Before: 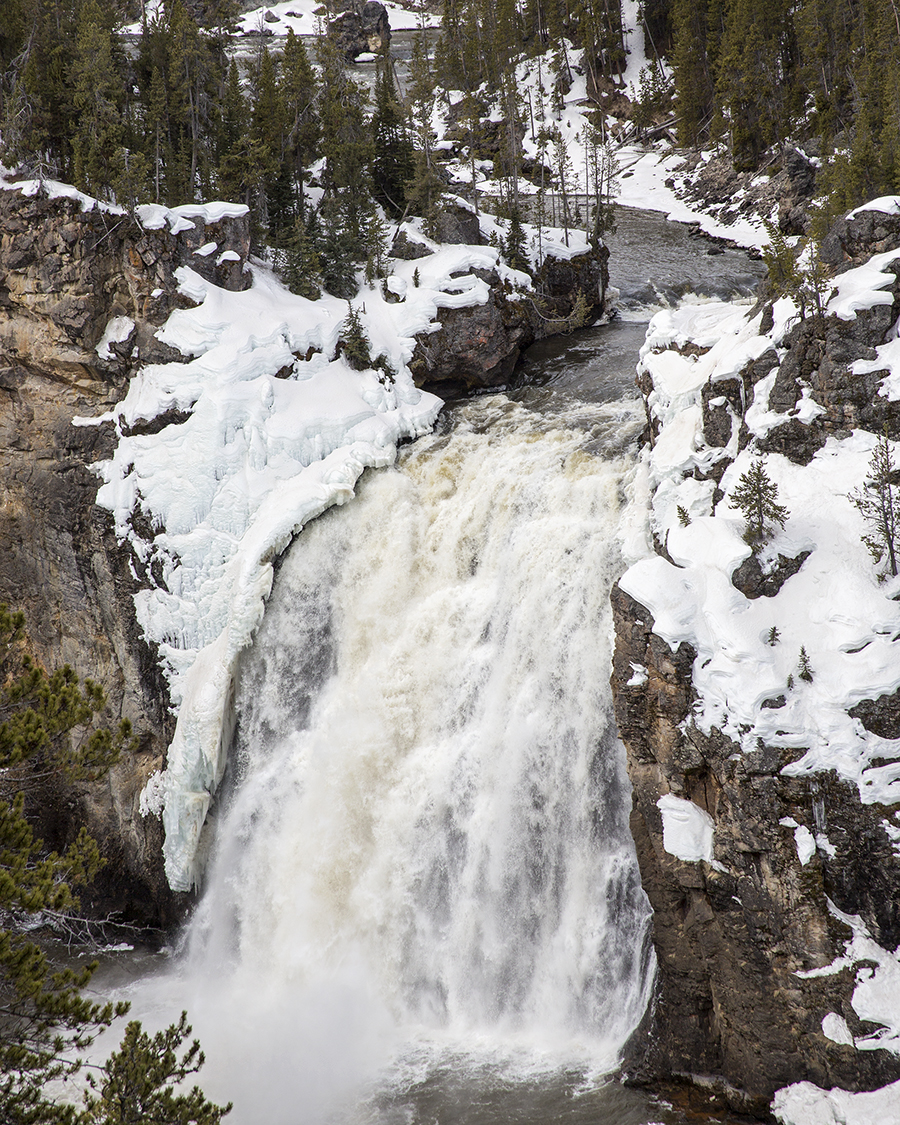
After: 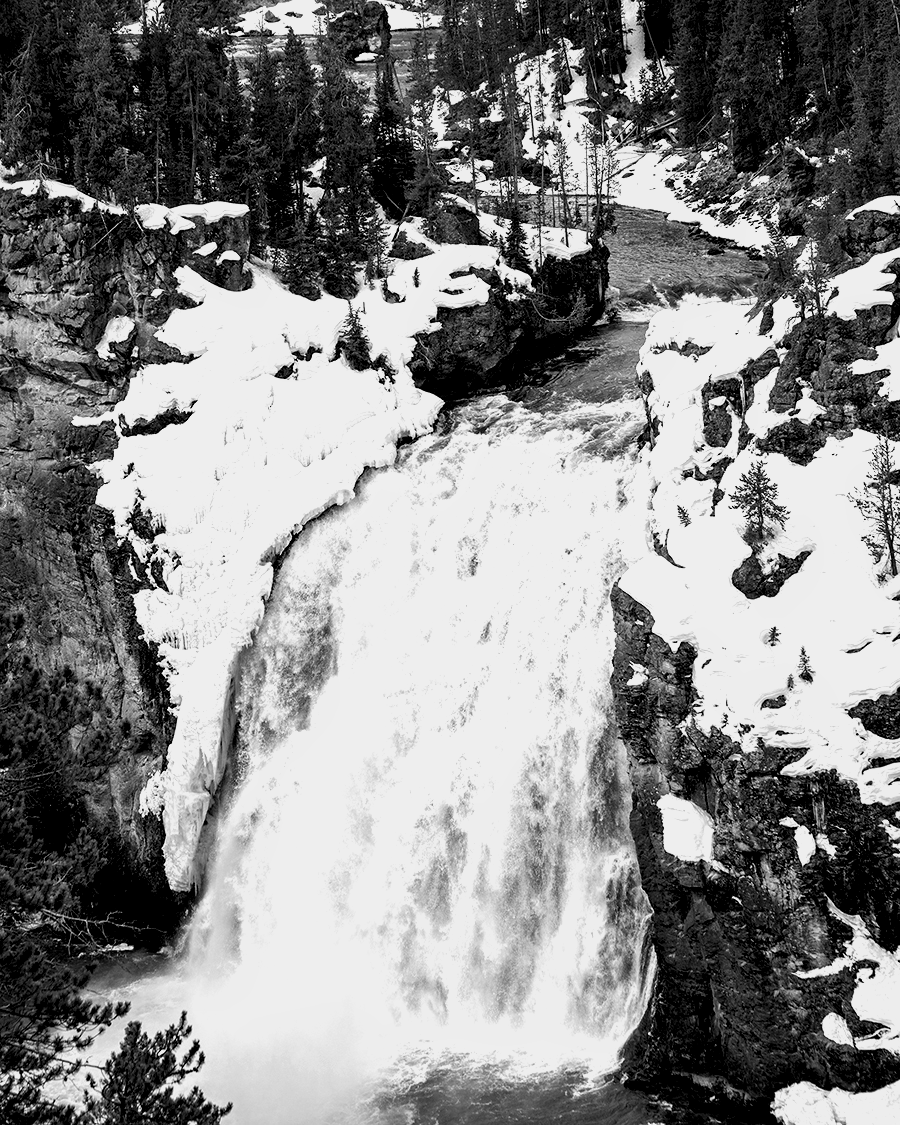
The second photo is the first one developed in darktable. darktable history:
exposure: exposure 0.258 EV, compensate highlight preservation false
velvia: strength 56%
levels: levels [0.182, 0.542, 0.902]
white balance: emerald 1
monochrome: a -74.22, b 78.2
